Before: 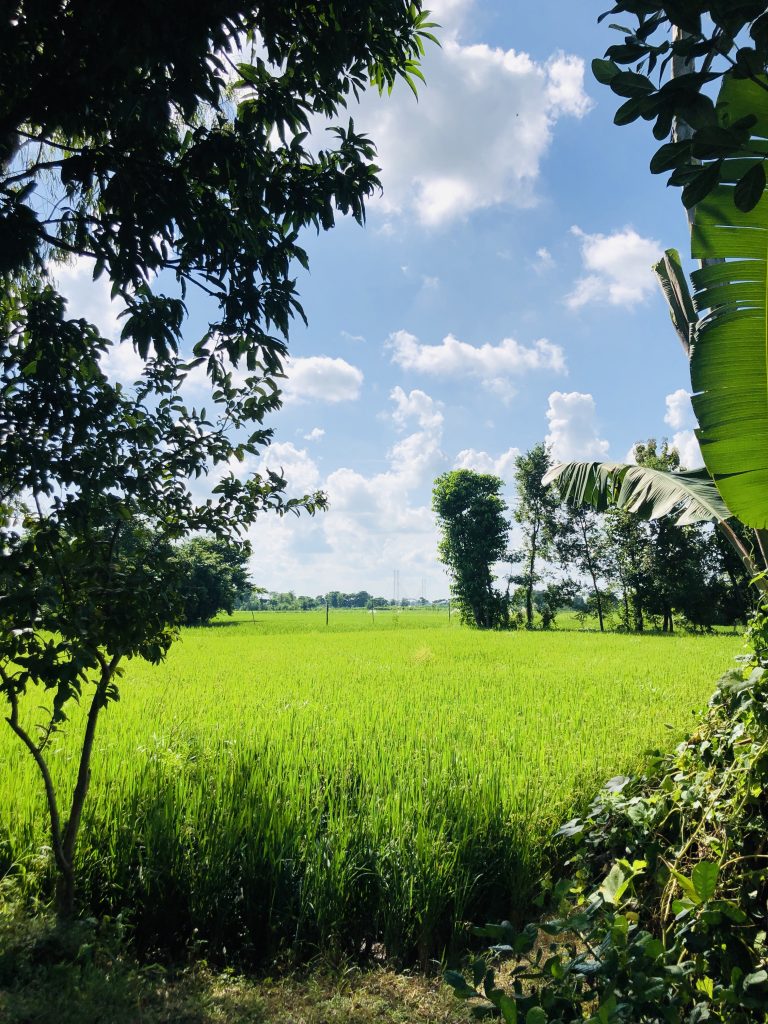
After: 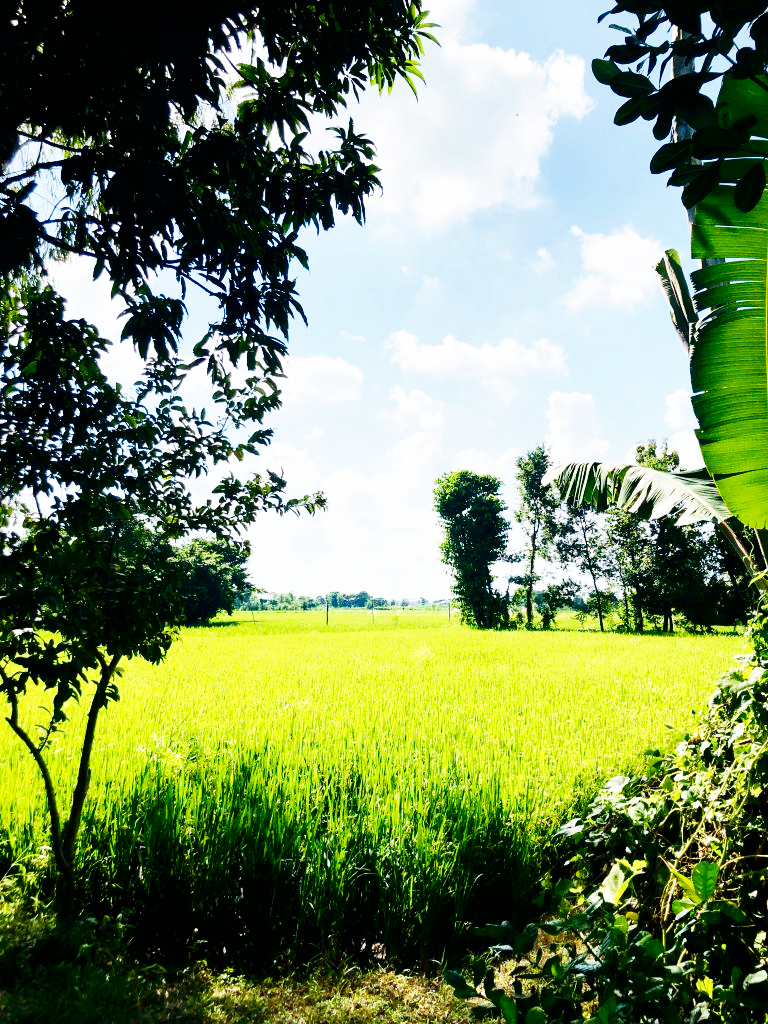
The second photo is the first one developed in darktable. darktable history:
contrast brightness saturation: contrast 0.066, brightness -0.151, saturation 0.107
base curve: curves: ch0 [(0, 0) (0.007, 0.004) (0.027, 0.03) (0.046, 0.07) (0.207, 0.54) (0.442, 0.872) (0.673, 0.972) (1, 1)], preserve colors none
